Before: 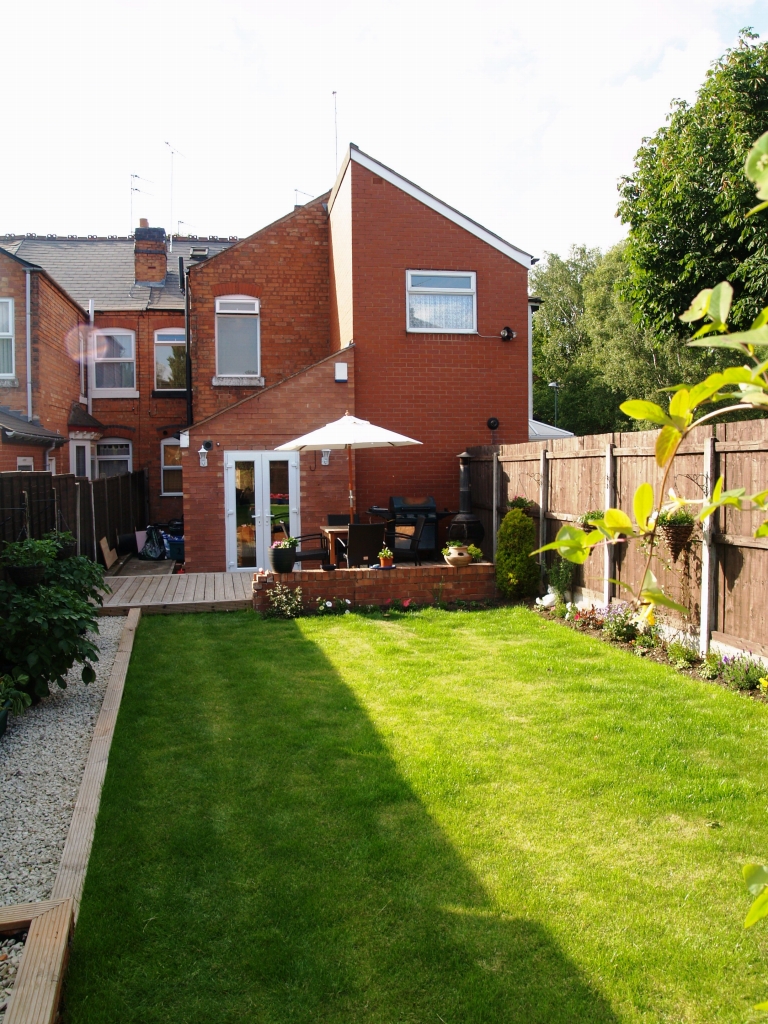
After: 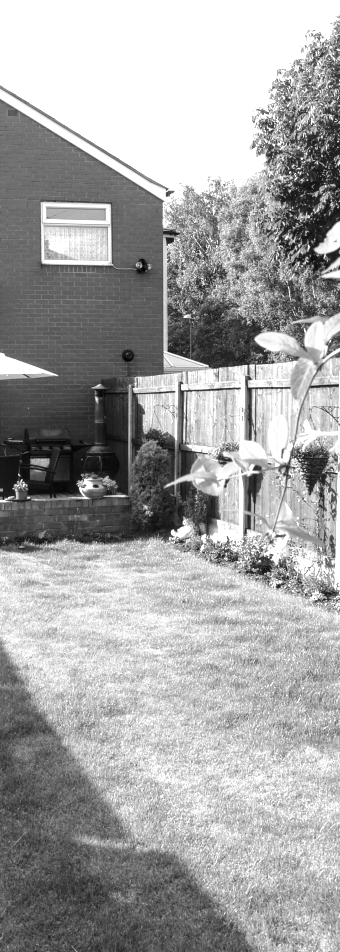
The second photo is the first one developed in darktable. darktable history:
monochrome: on, module defaults
exposure: exposure 0.515 EV, compensate highlight preservation false
crop: left 47.628%, top 6.643%, right 7.874%
local contrast: on, module defaults
